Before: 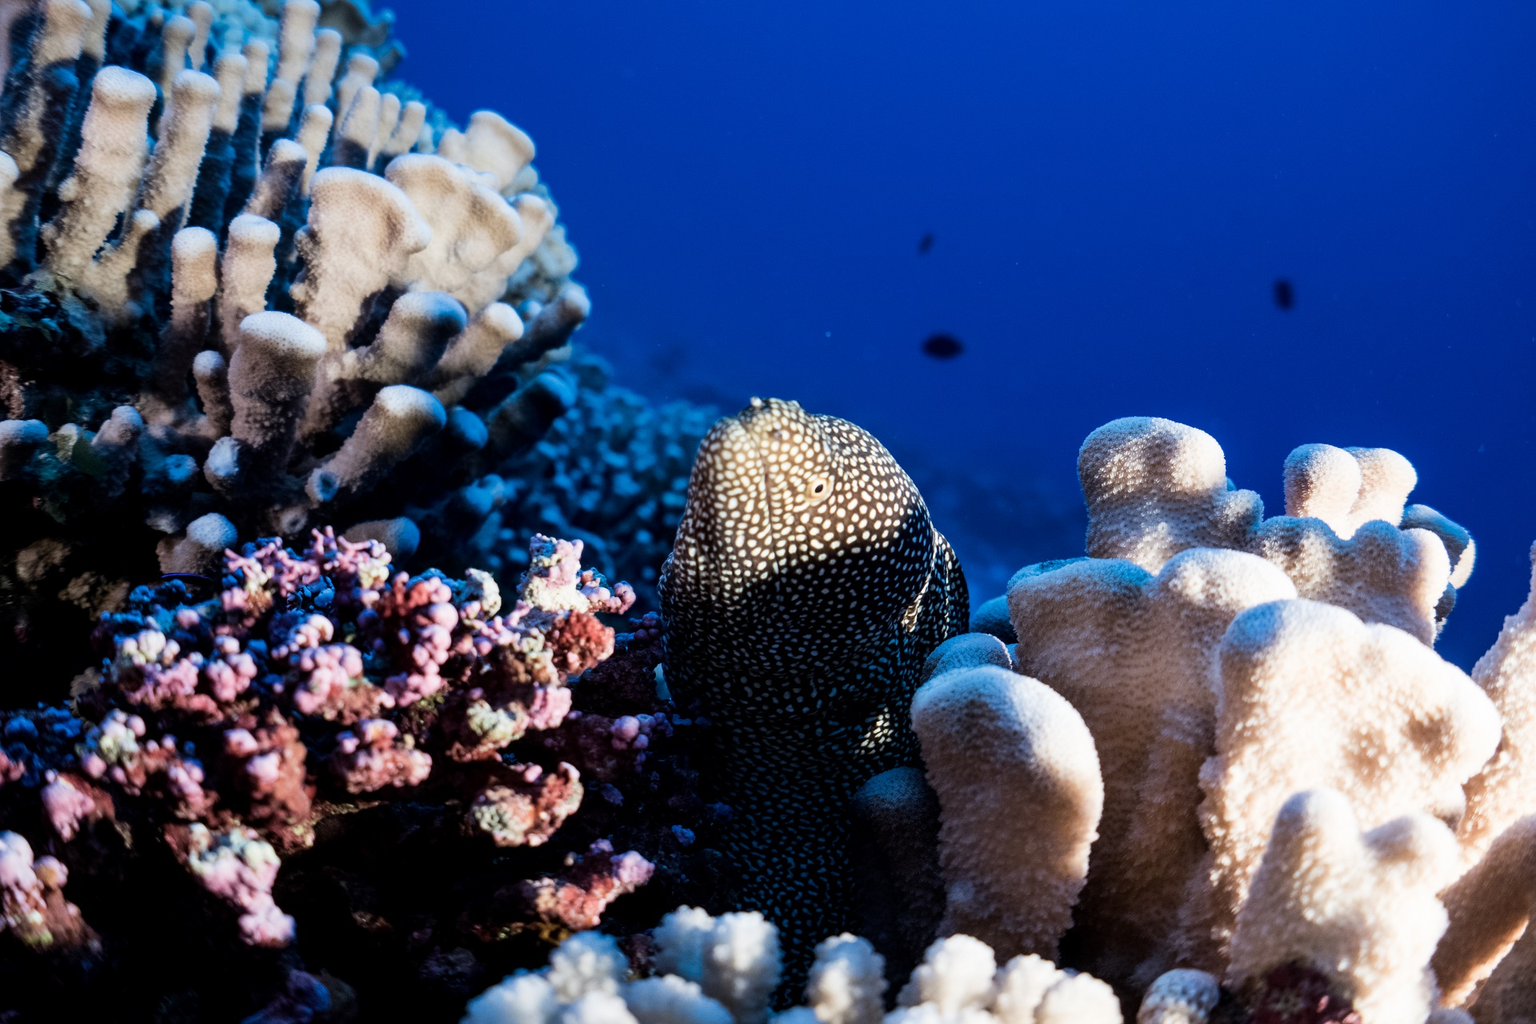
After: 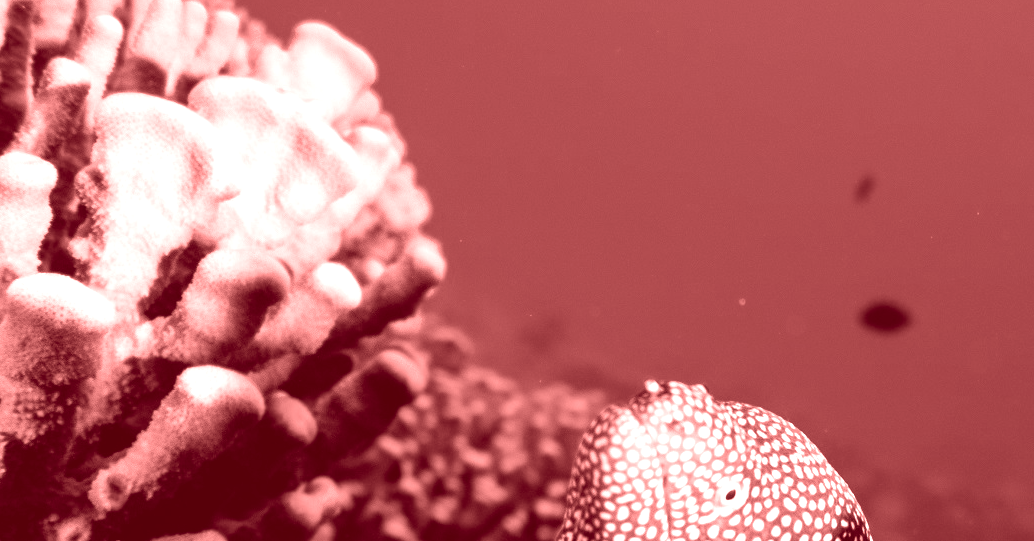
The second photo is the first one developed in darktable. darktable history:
colorize: saturation 60%, source mix 100%
exposure: exposure 0.6 EV, compensate highlight preservation false
crop: left 15.306%, top 9.065%, right 30.789%, bottom 48.638%
